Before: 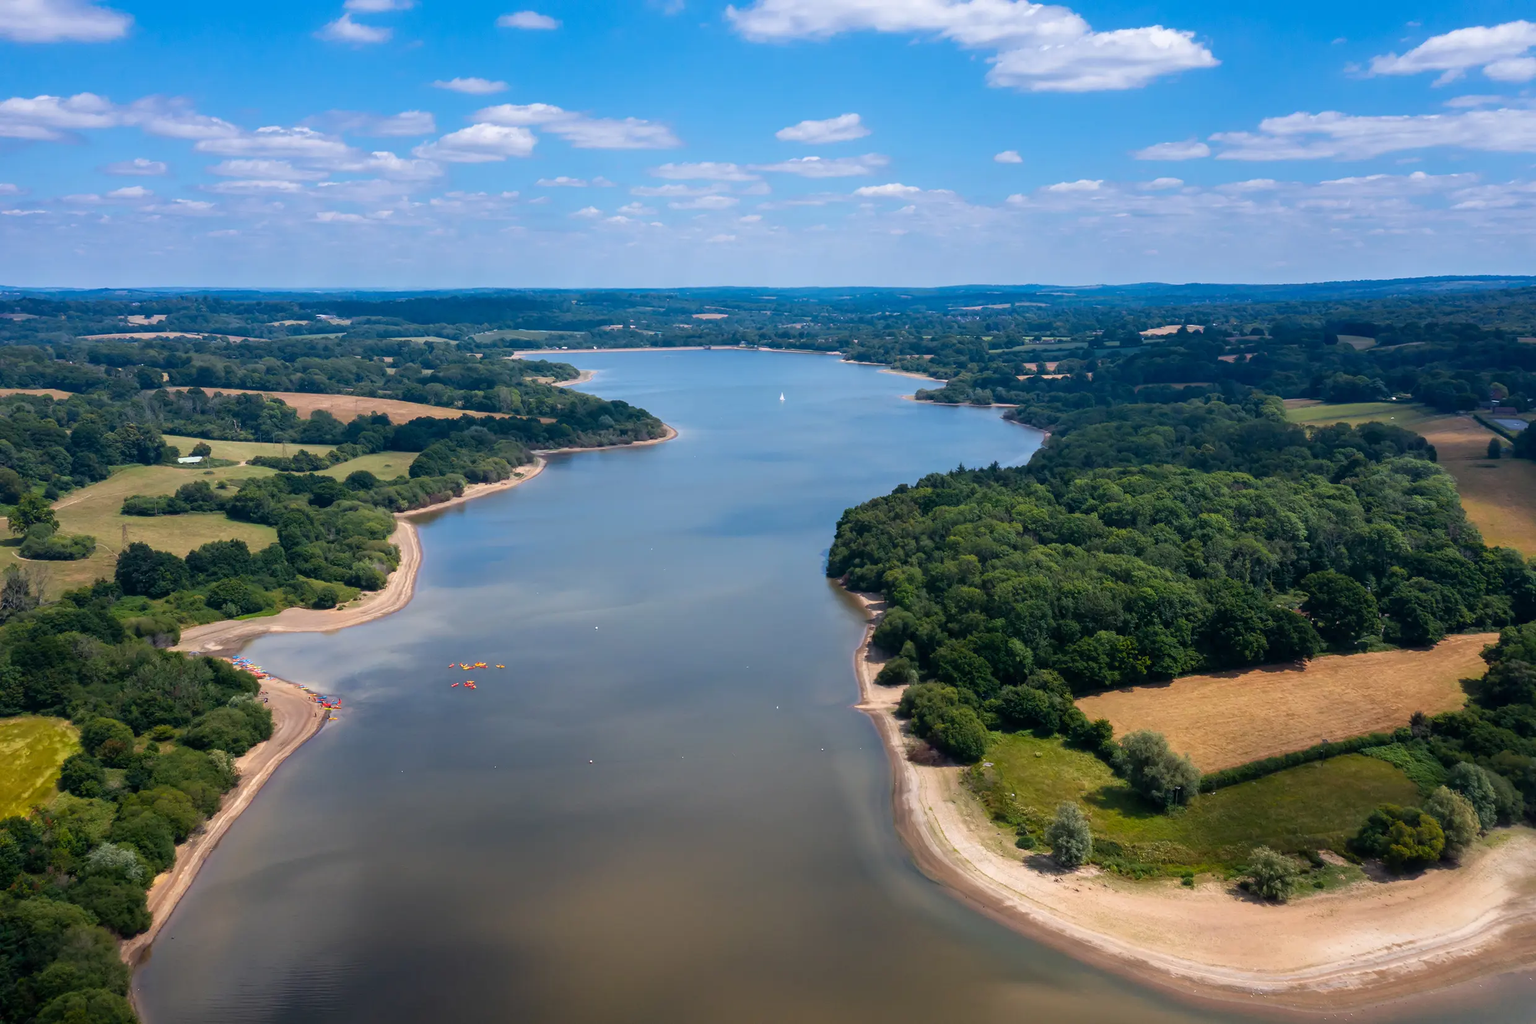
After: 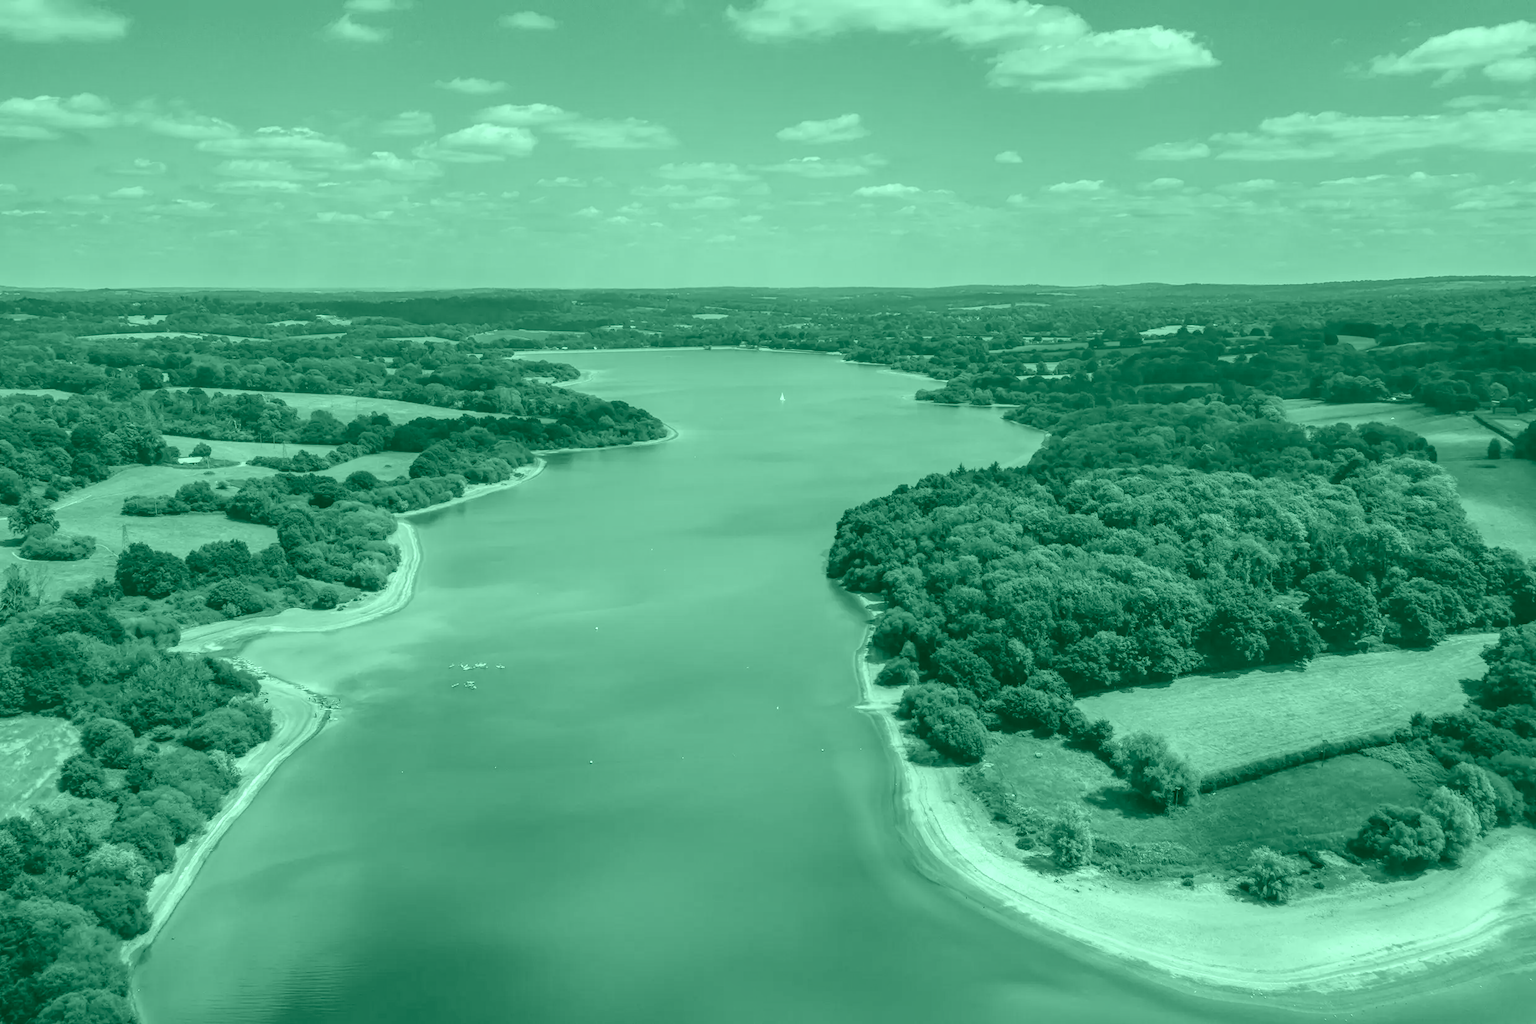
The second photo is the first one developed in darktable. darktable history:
contrast brightness saturation: brightness 0.15
local contrast: shadows 185%, detail 225%
colorize: hue 147.6°, saturation 65%, lightness 21.64%
tone equalizer: on, module defaults
